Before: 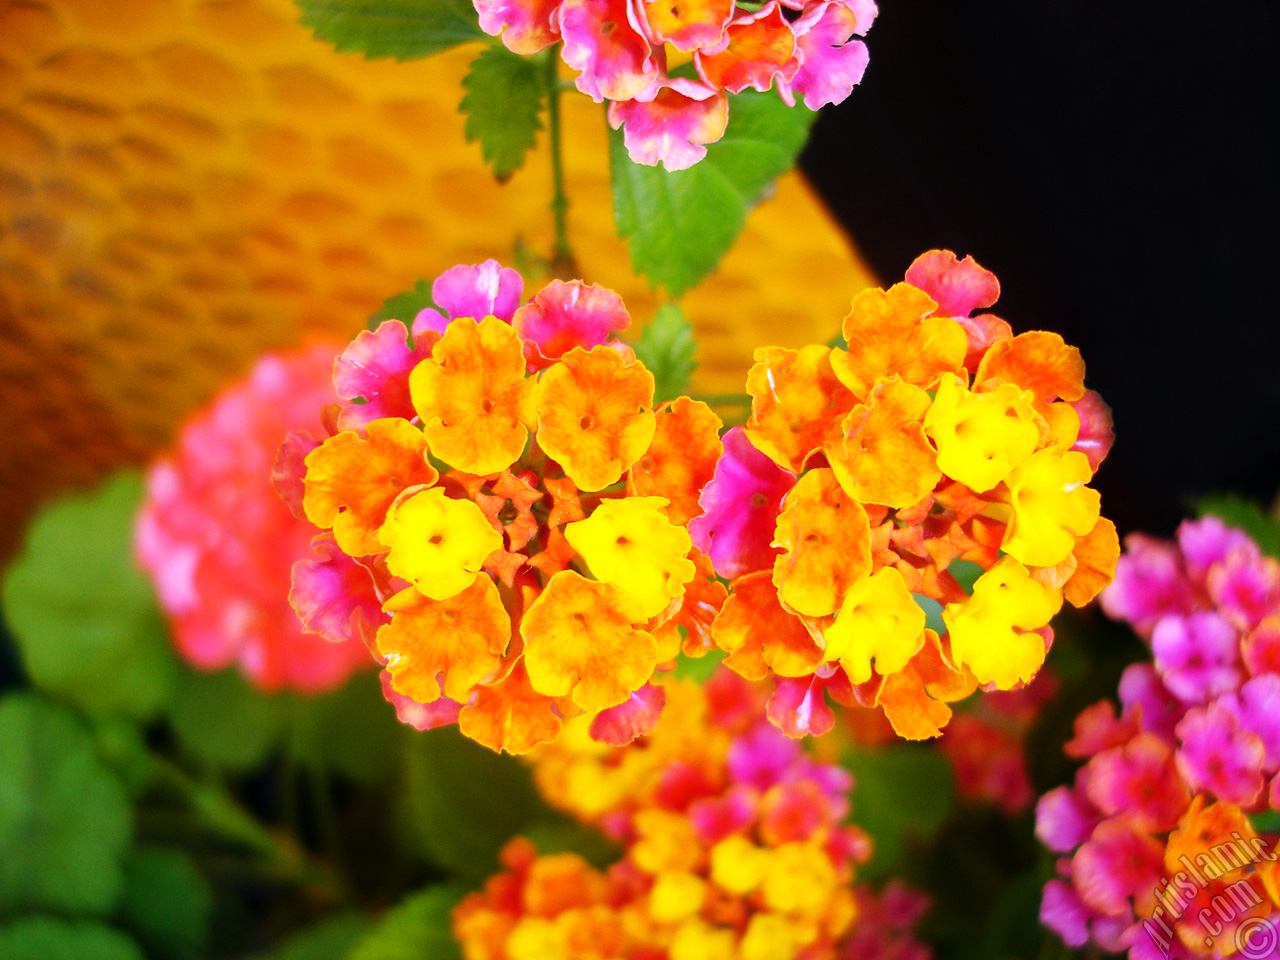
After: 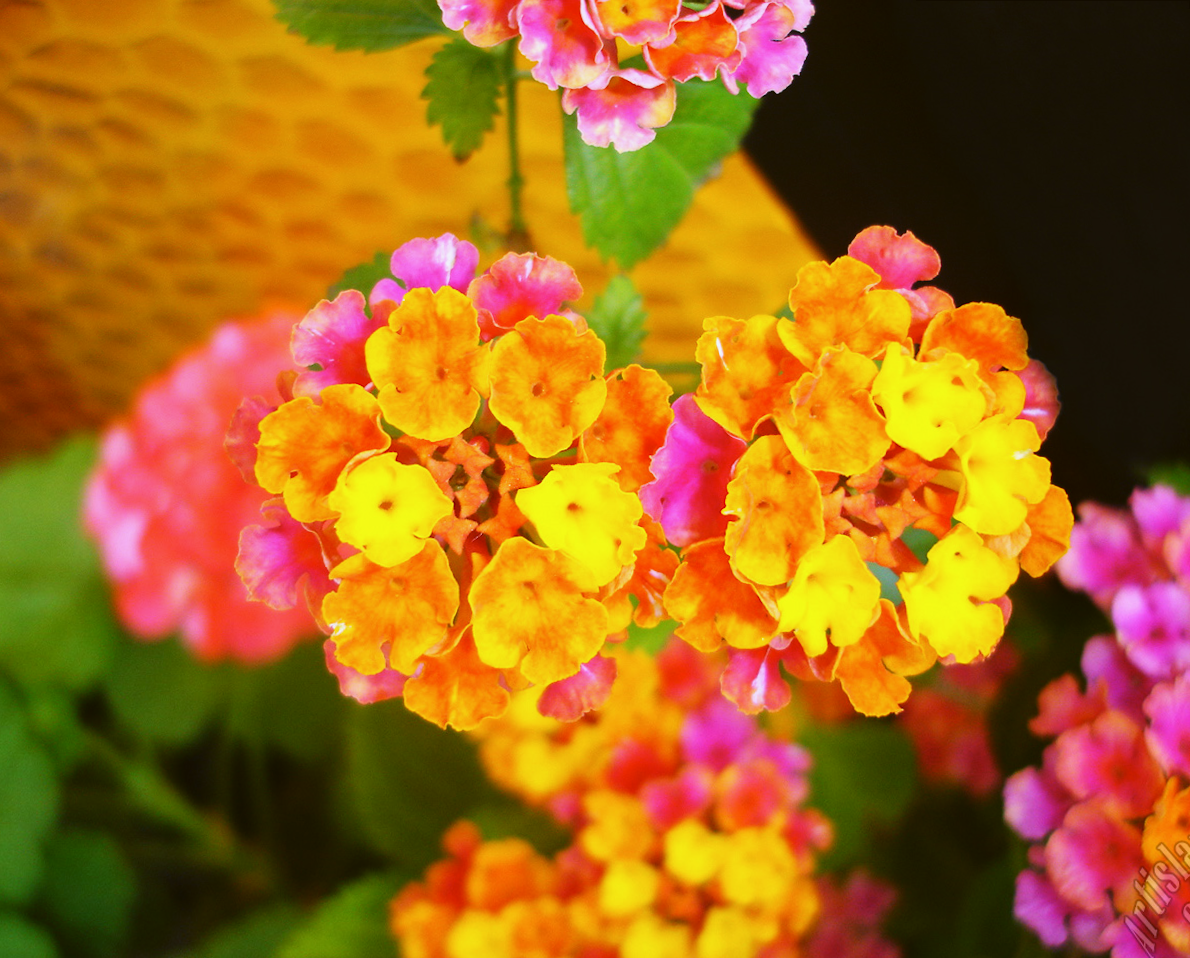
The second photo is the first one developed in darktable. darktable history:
color balance: lift [1.004, 1.002, 1.002, 0.998], gamma [1, 1.007, 1.002, 0.993], gain [1, 0.977, 1.013, 1.023], contrast -3.64%
rotate and perspective: rotation 0.215°, lens shift (vertical) -0.139, crop left 0.069, crop right 0.939, crop top 0.002, crop bottom 0.996
